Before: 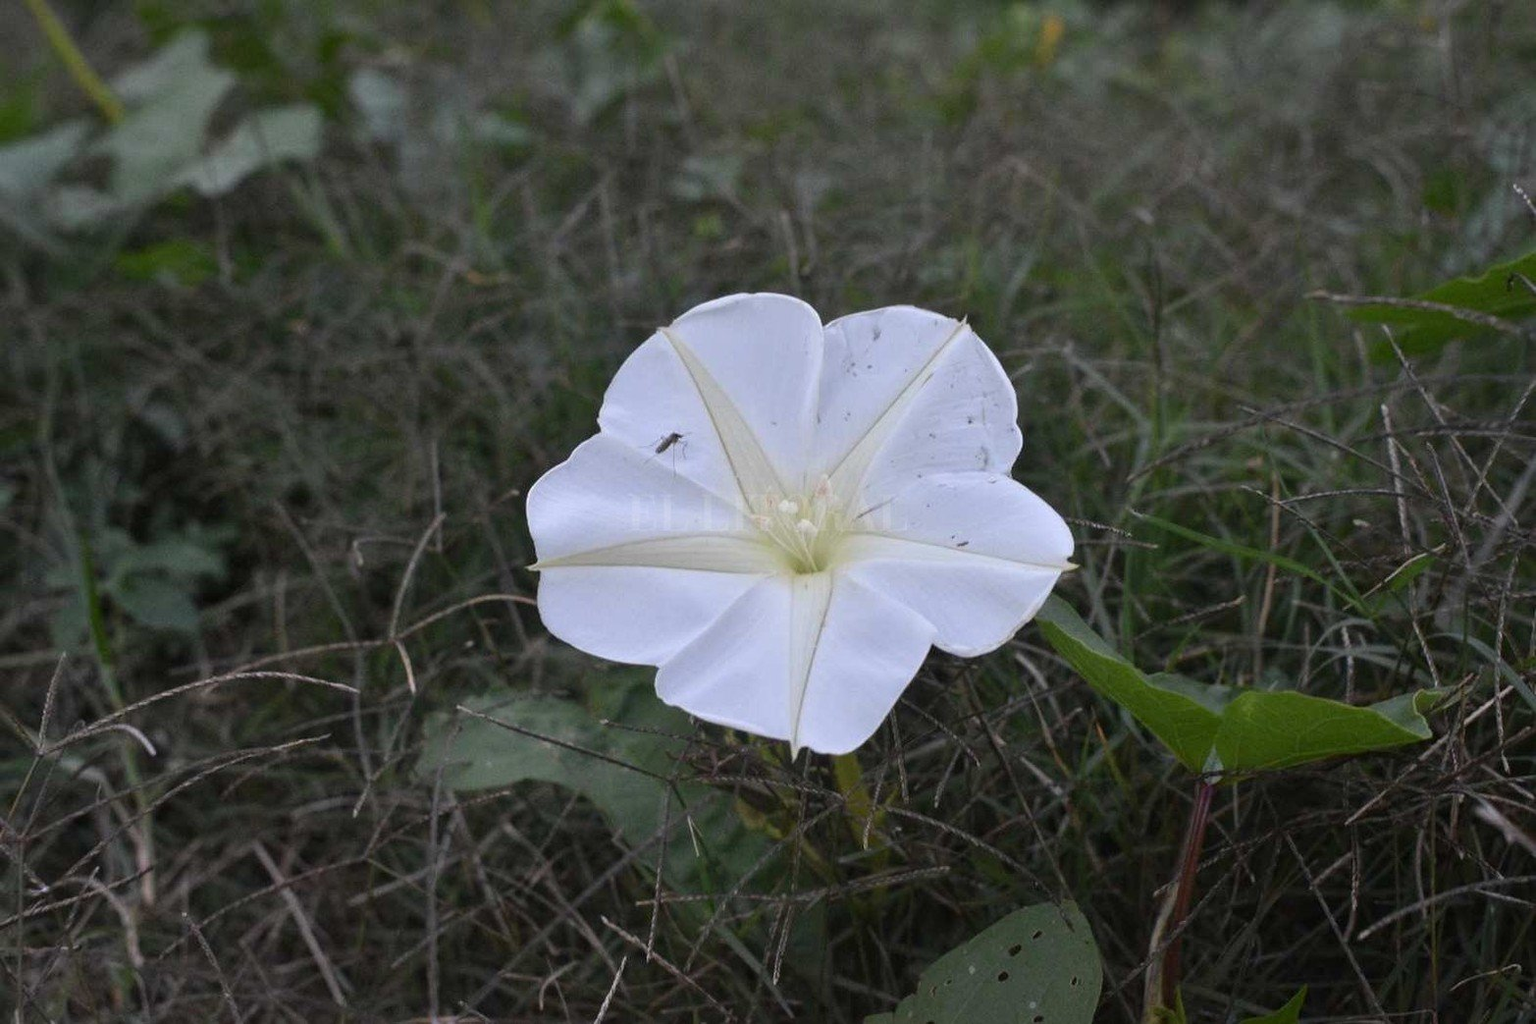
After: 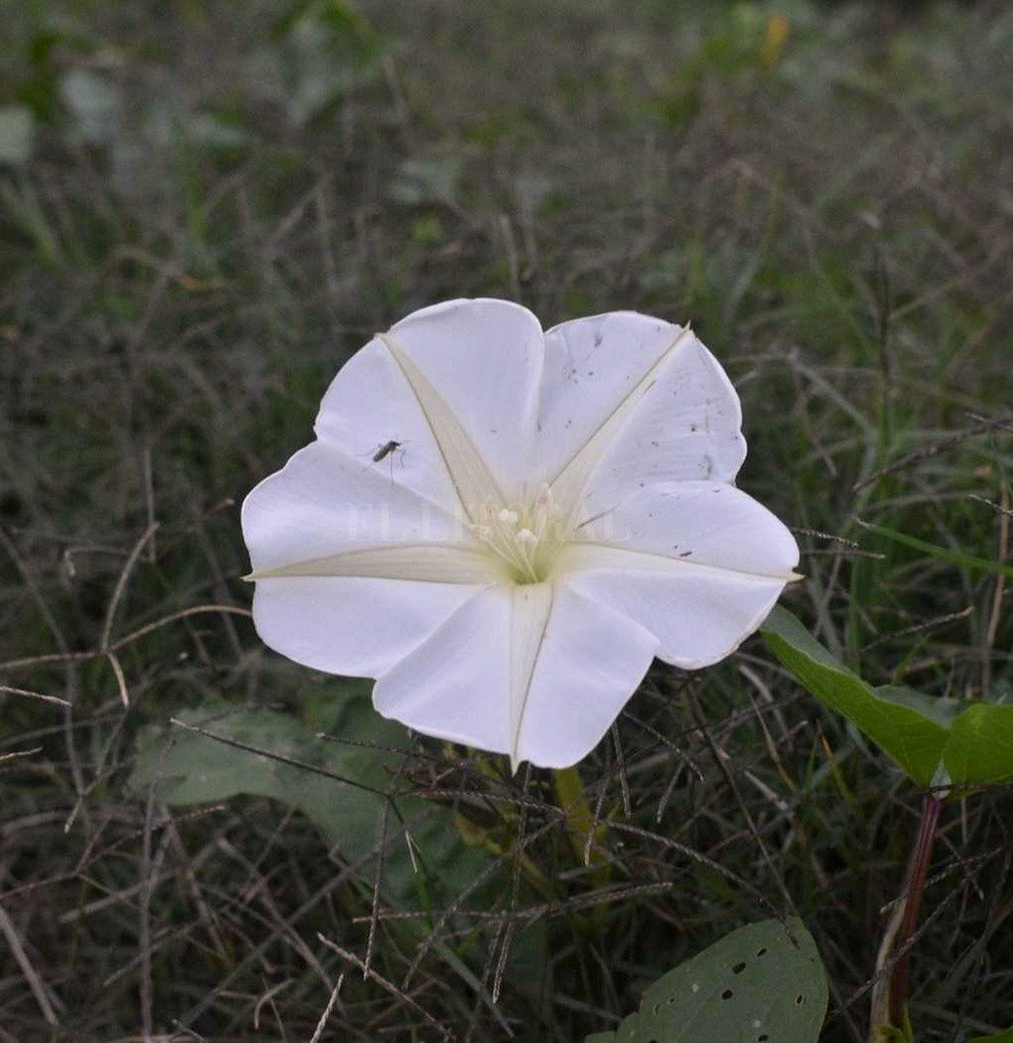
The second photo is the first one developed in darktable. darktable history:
crop and rotate: left 18.931%, right 16.322%
exposure: black level correction 0.002, compensate highlight preservation false
color correction: highlights a* 3.63, highlights b* 5.09
